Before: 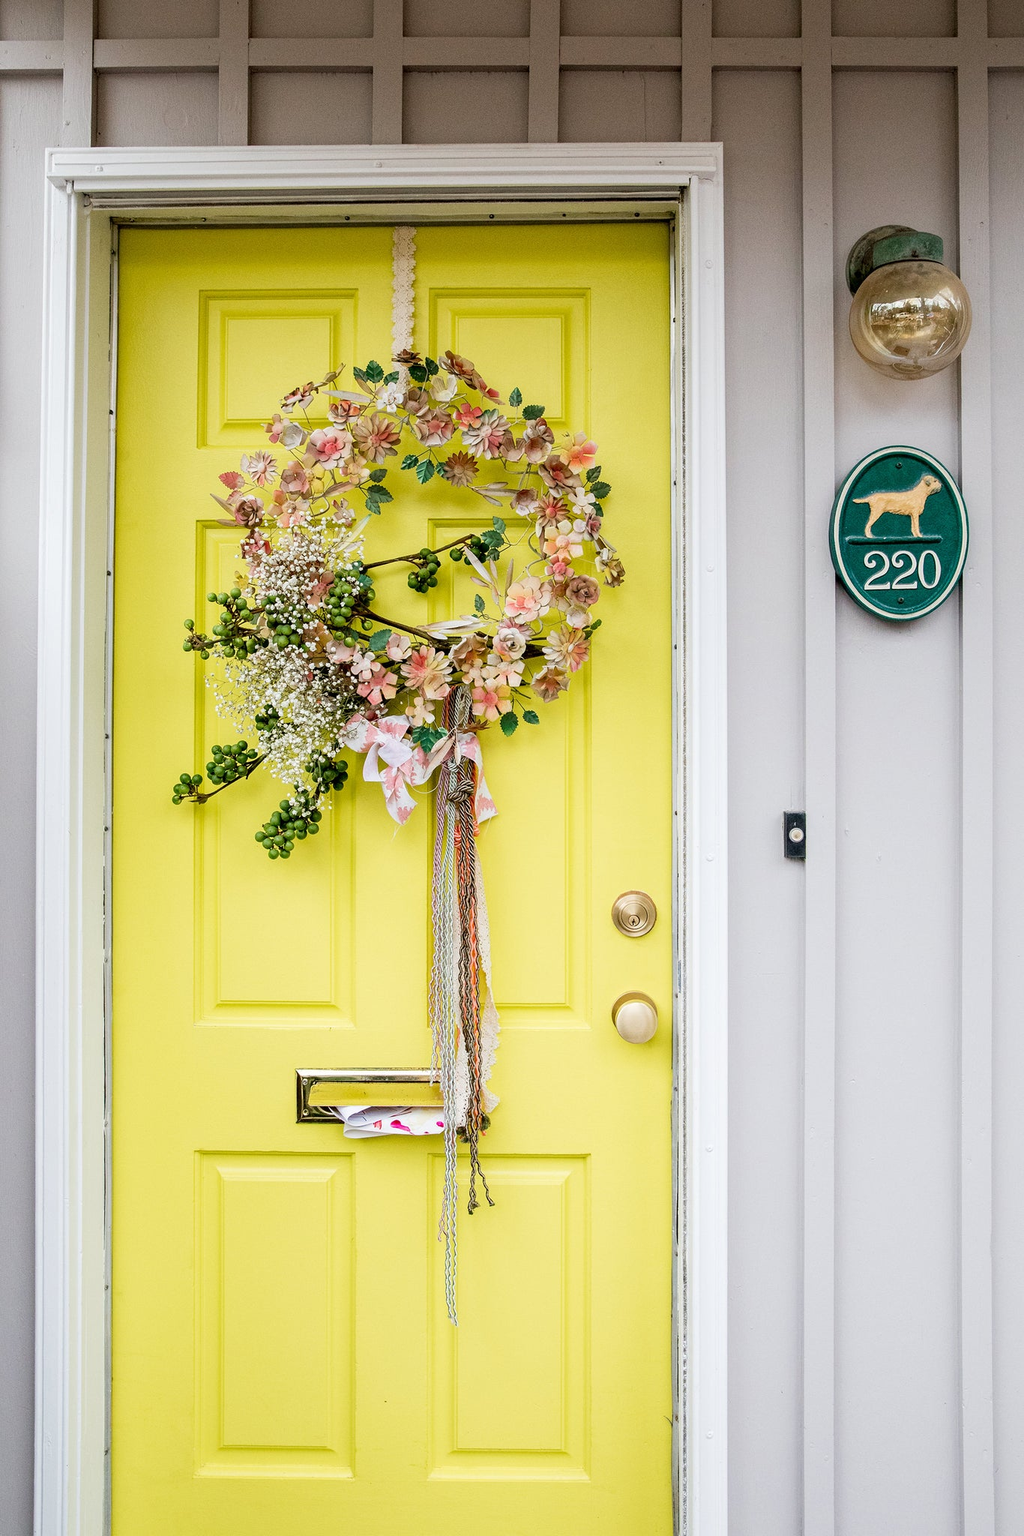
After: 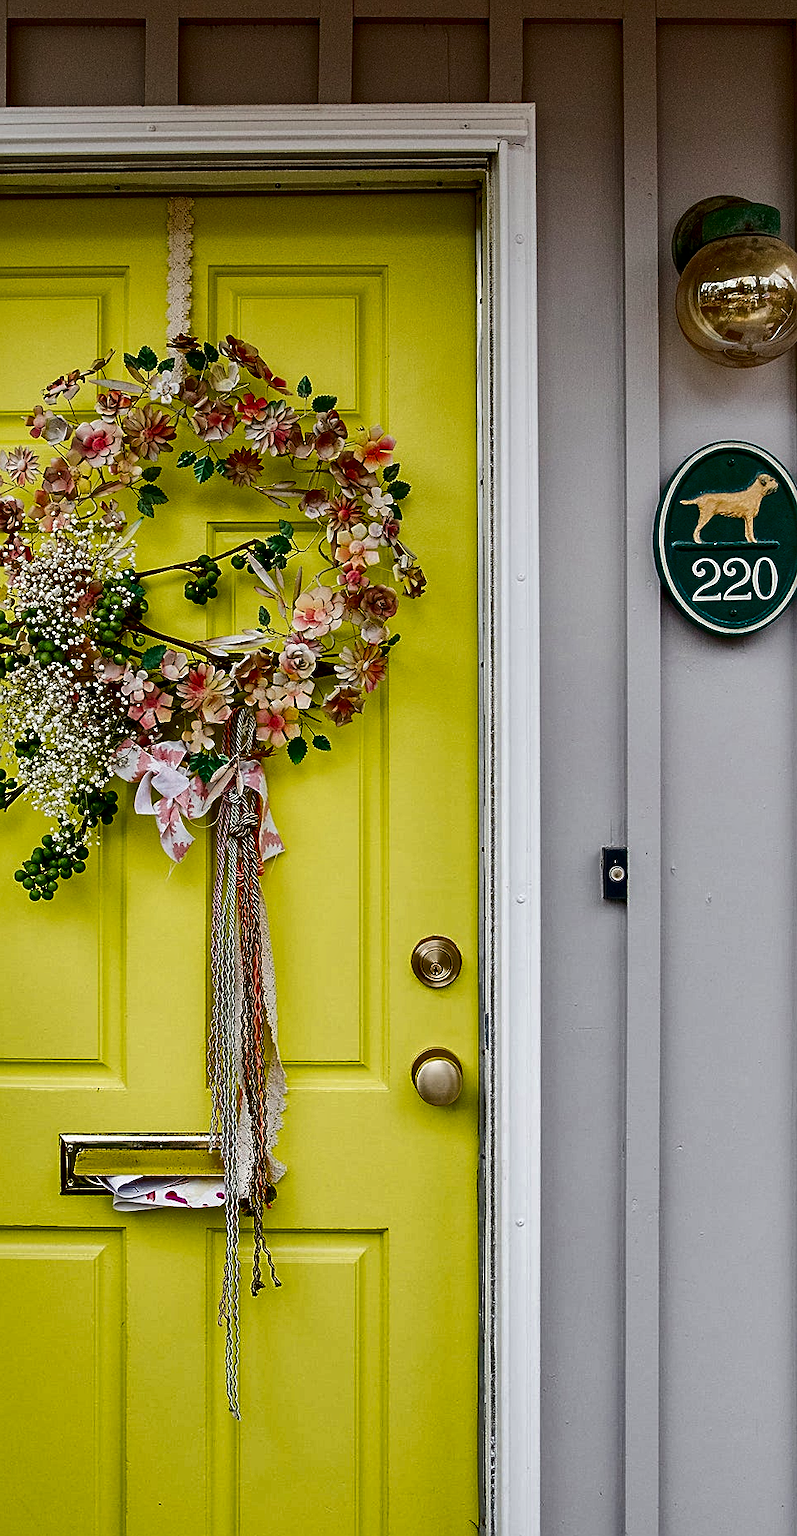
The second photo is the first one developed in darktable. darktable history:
shadows and highlights: radius 107.02, shadows 45.15, highlights -66.27, low approximation 0.01, soften with gaussian
sharpen: on, module defaults
contrast brightness saturation: contrast 0.094, brightness -0.571, saturation 0.173
crop and rotate: left 23.71%, top 3.229%, right 6.236%, bottom 6.832%
